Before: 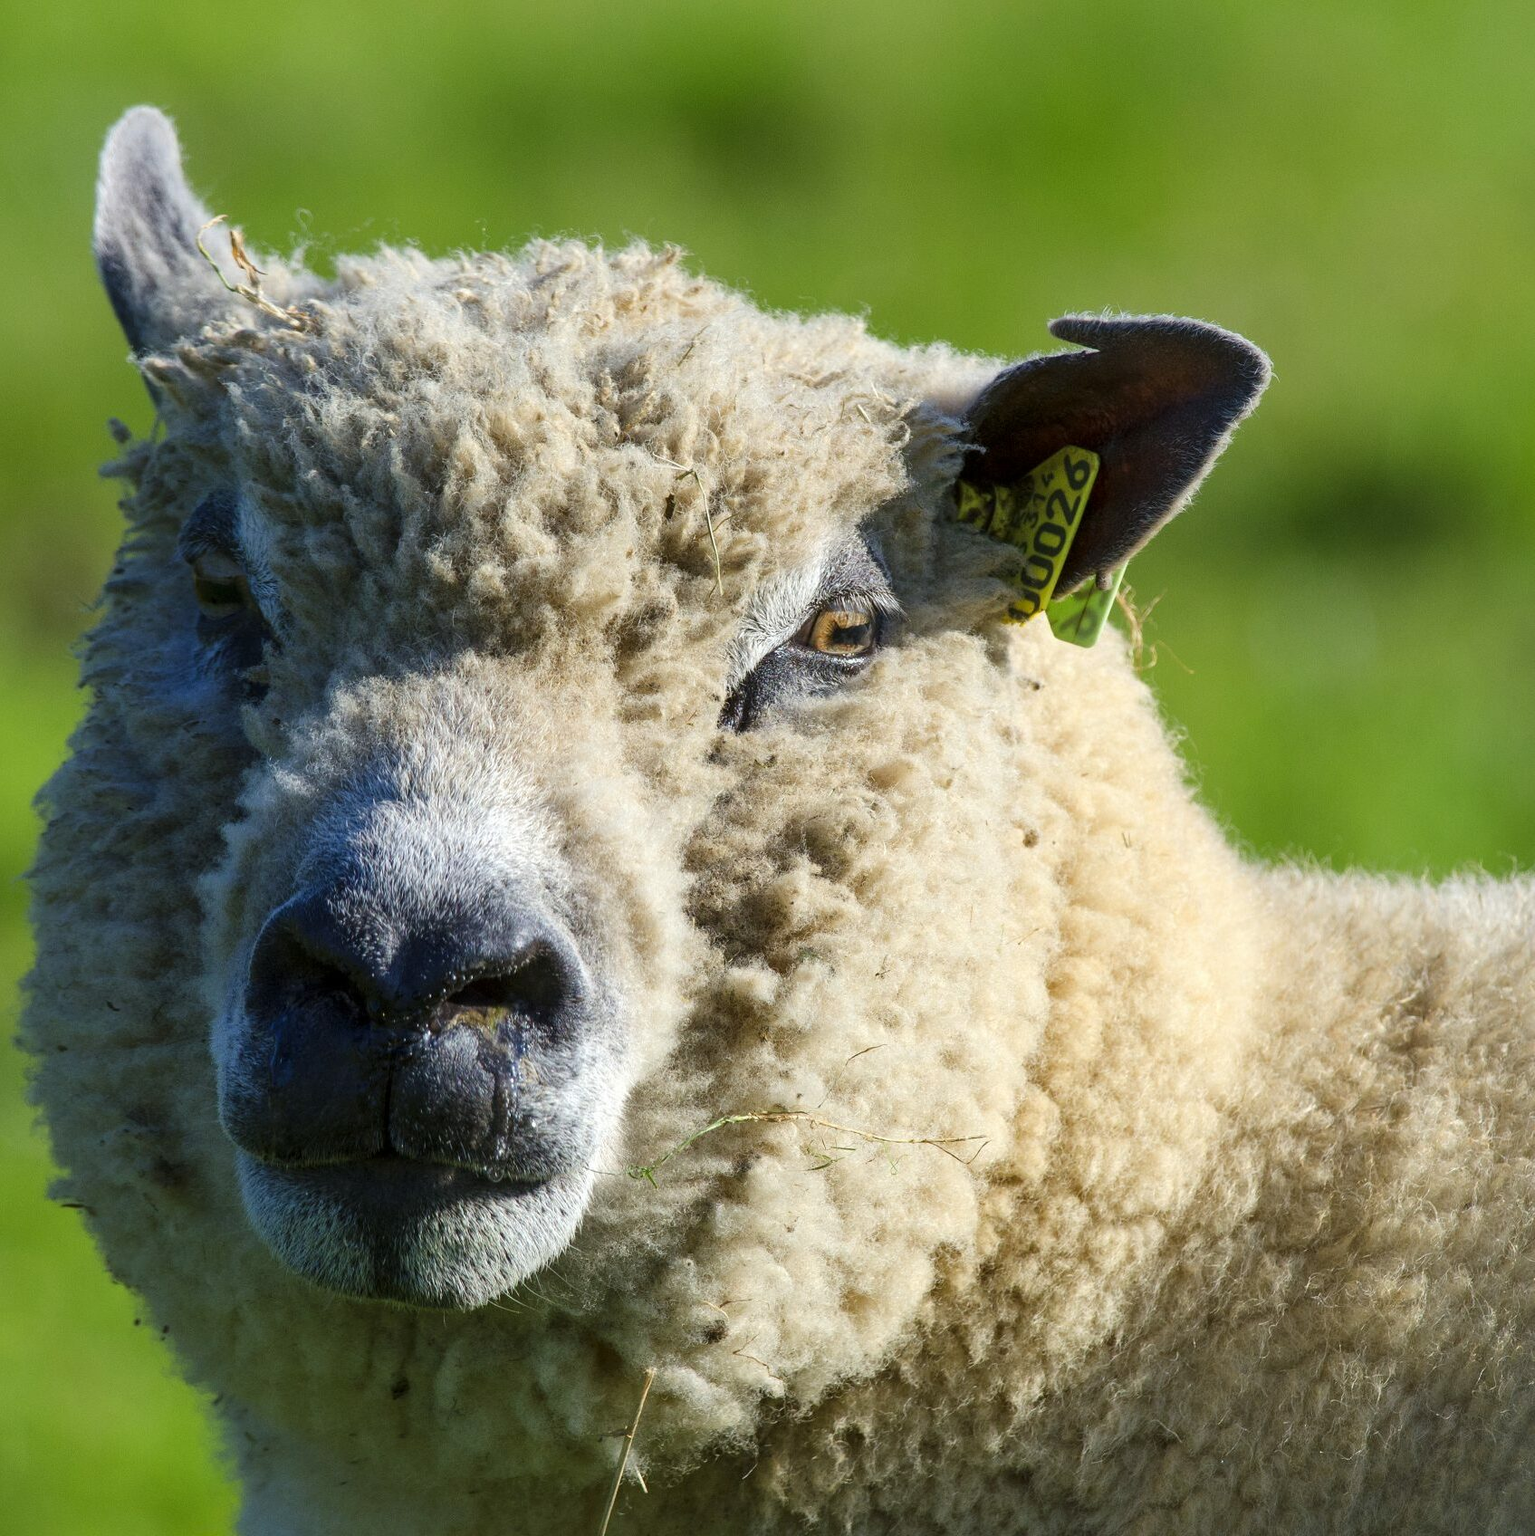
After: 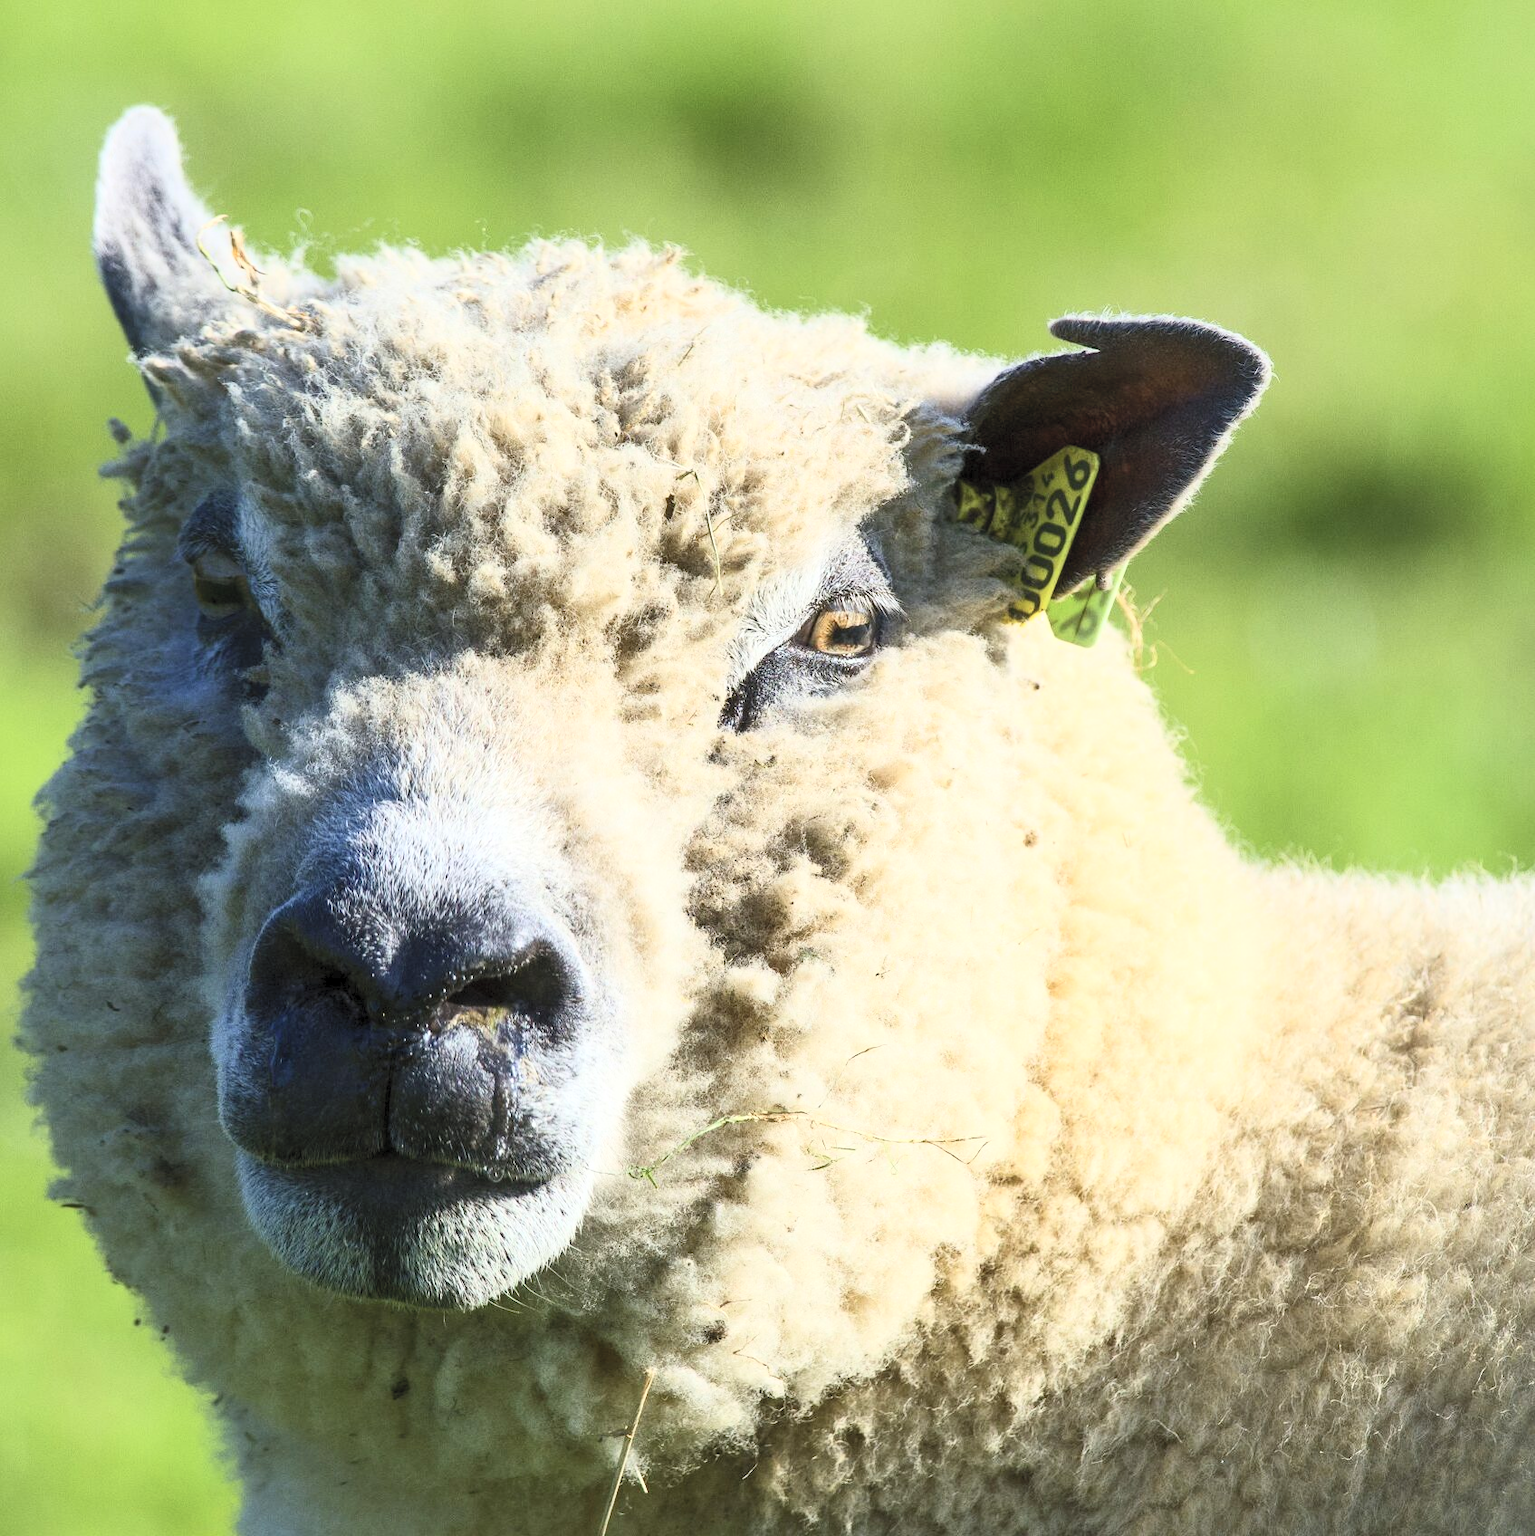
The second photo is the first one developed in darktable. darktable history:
contrast brightness saturation: contrast 0.384, brightness 0.531
